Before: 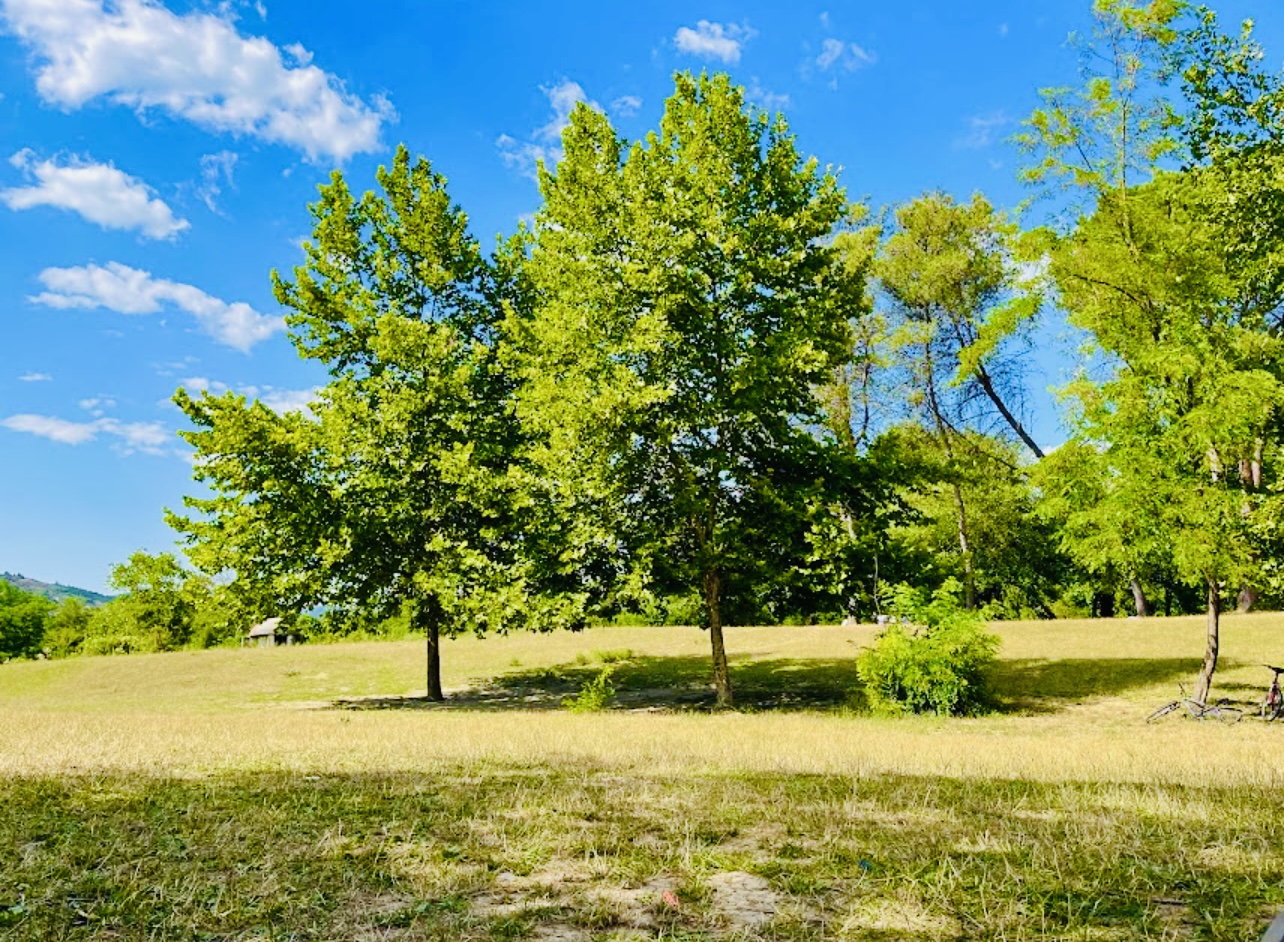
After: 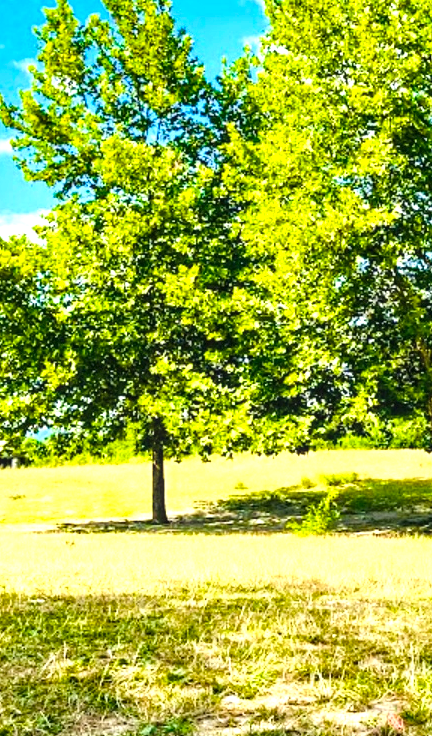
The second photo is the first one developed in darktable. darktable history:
local contrast: detail 130%
crop and rotate: left 21.469%, top 18.843%, right 44.859%, bottom 3.003%
exposure: black level correction 0, exposure 0.948 EV, compensate highlight preservation false
